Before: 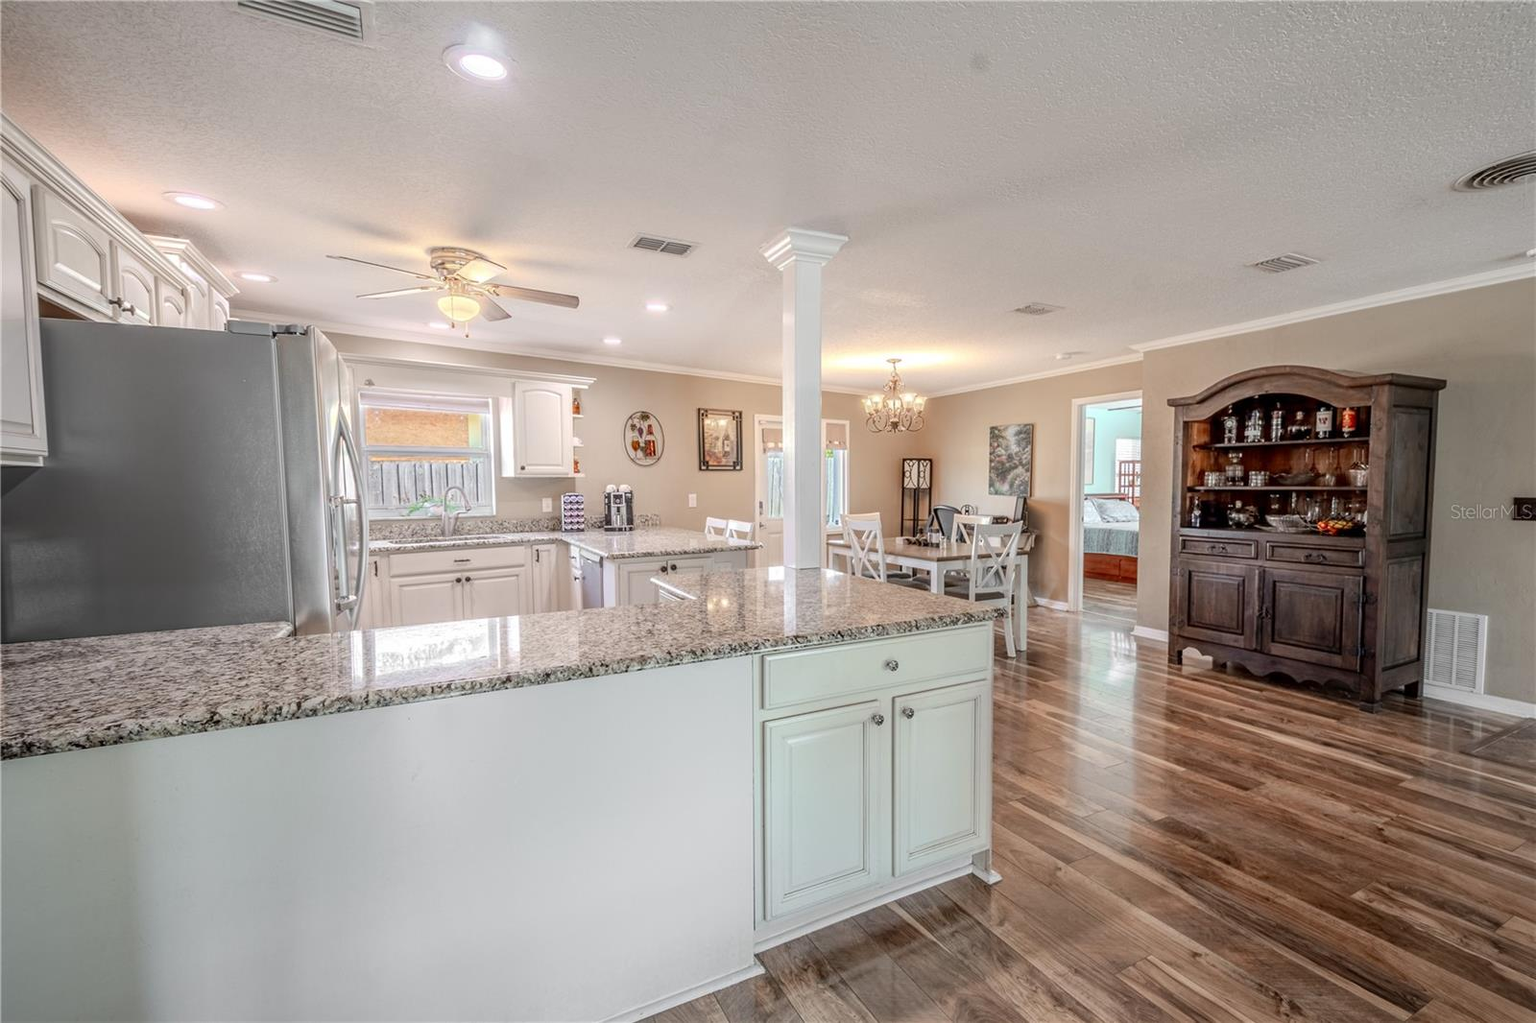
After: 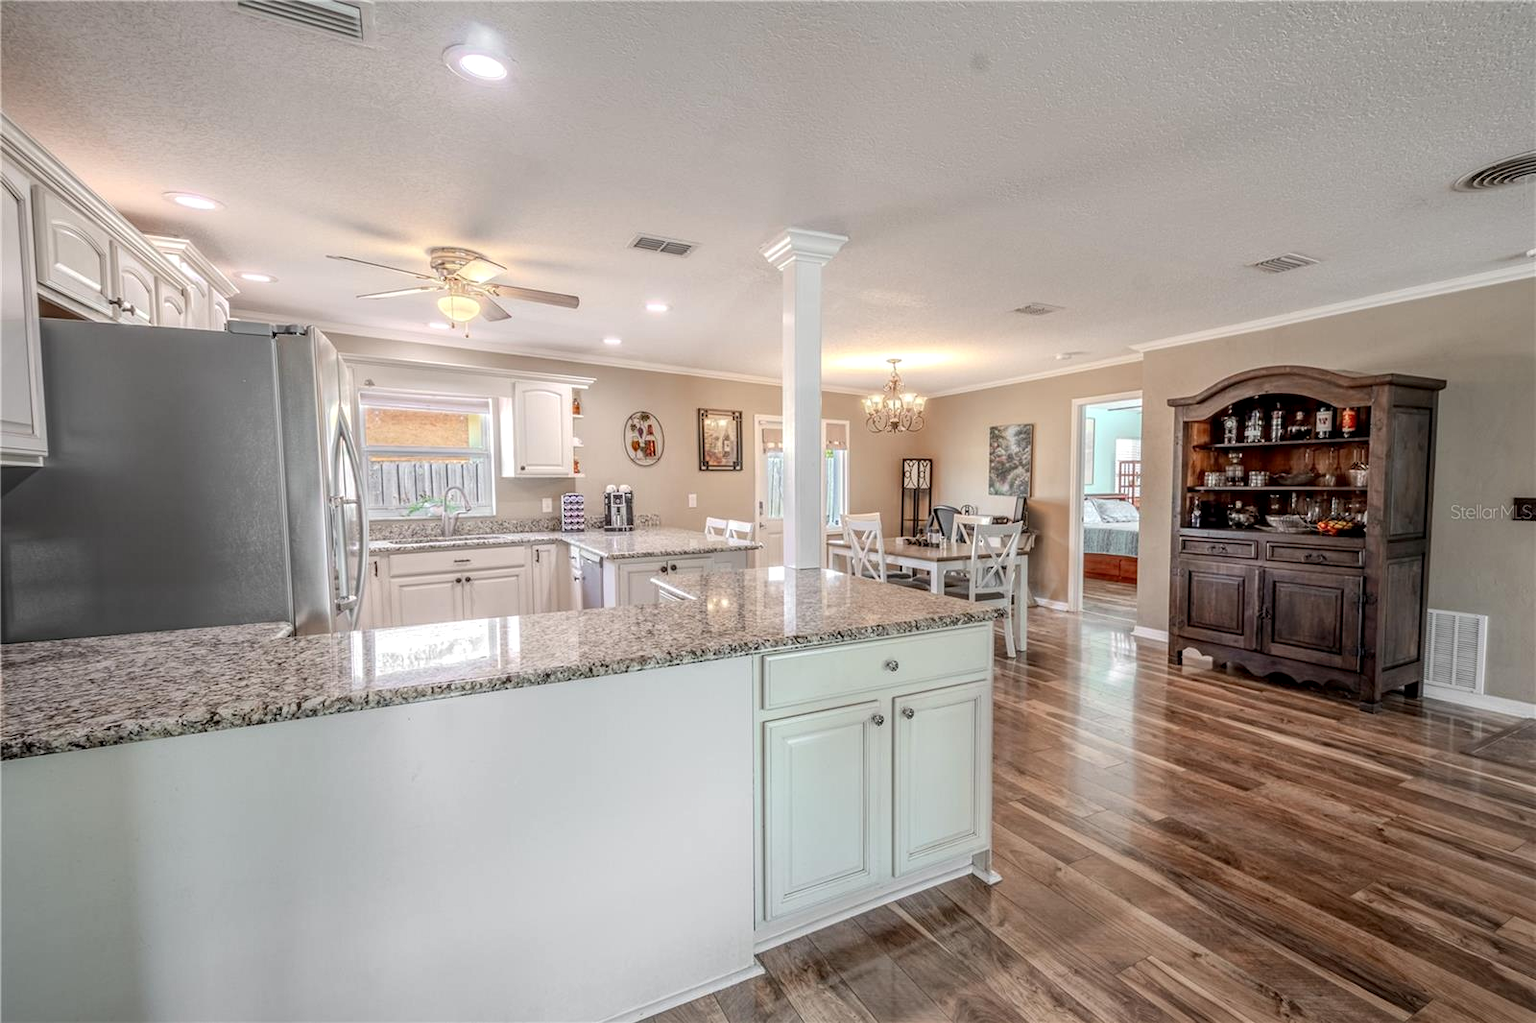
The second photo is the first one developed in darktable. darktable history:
local contrast: highlights 104%, shadows 100%, detail 120%, midtone range 0.2
